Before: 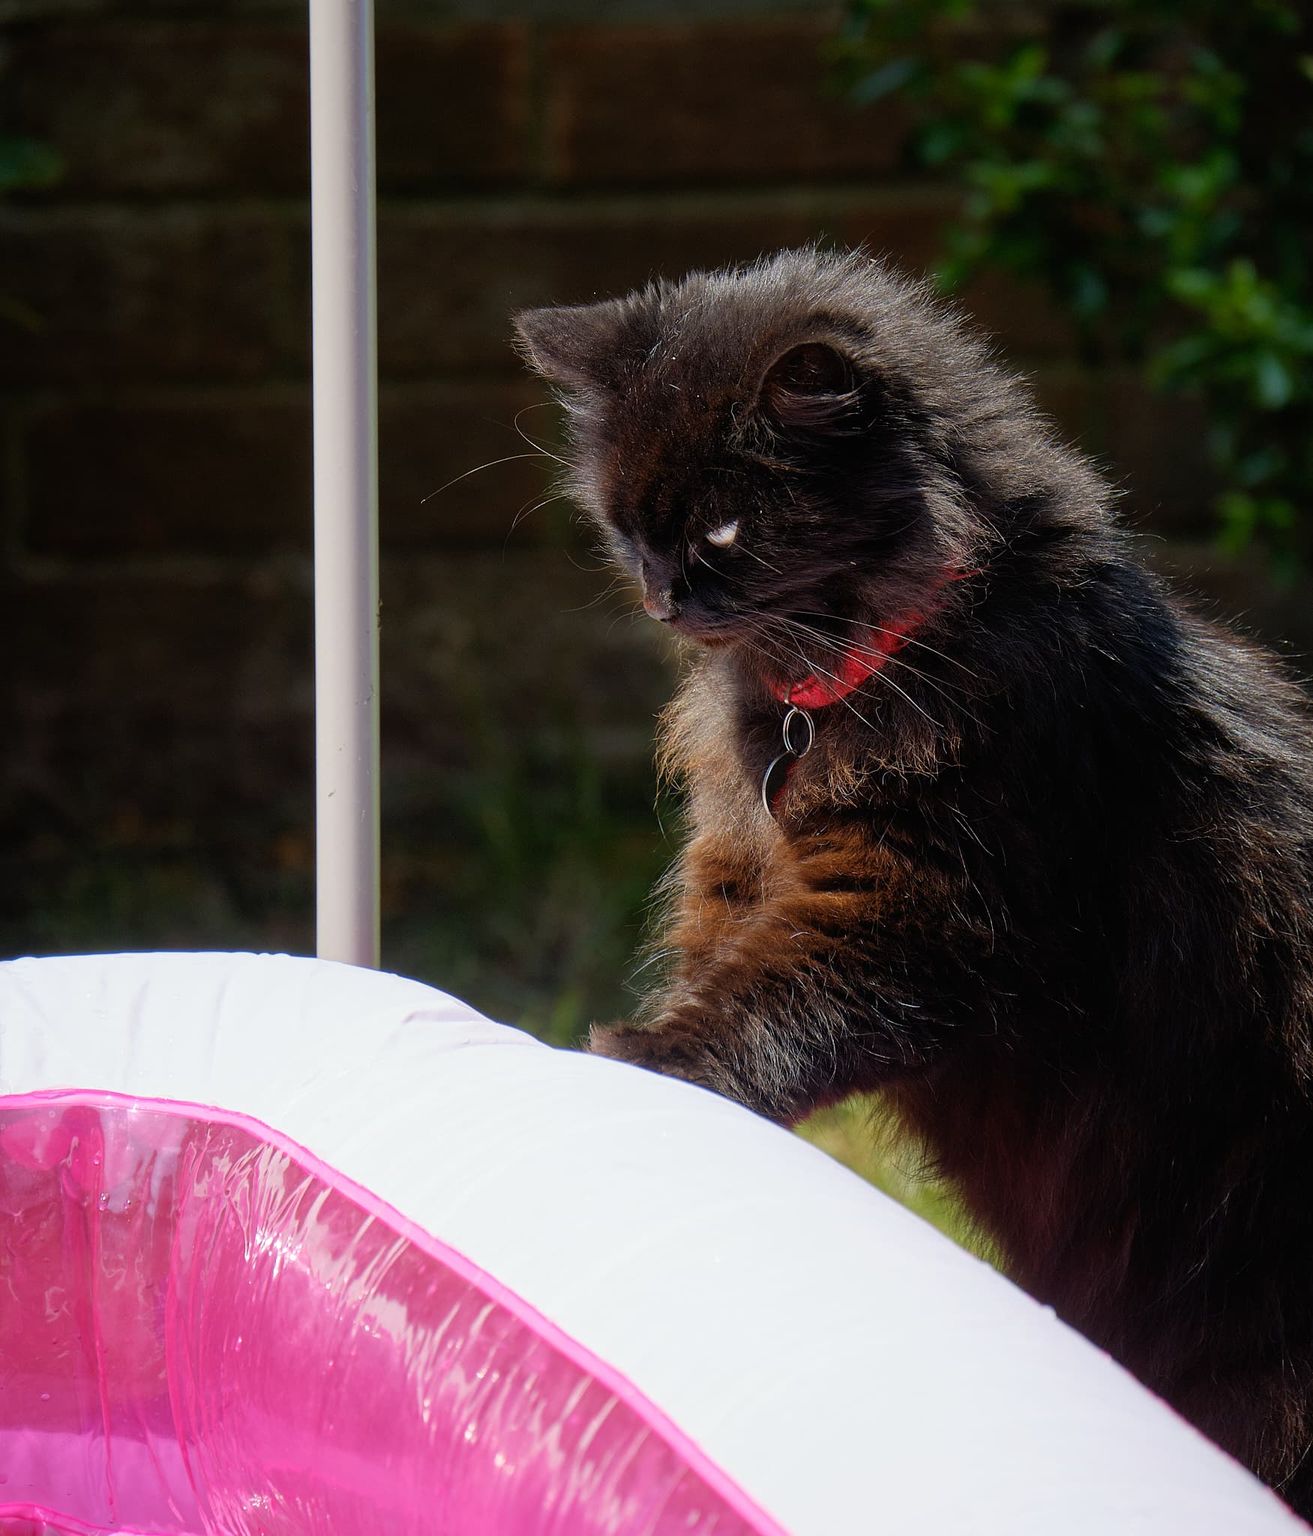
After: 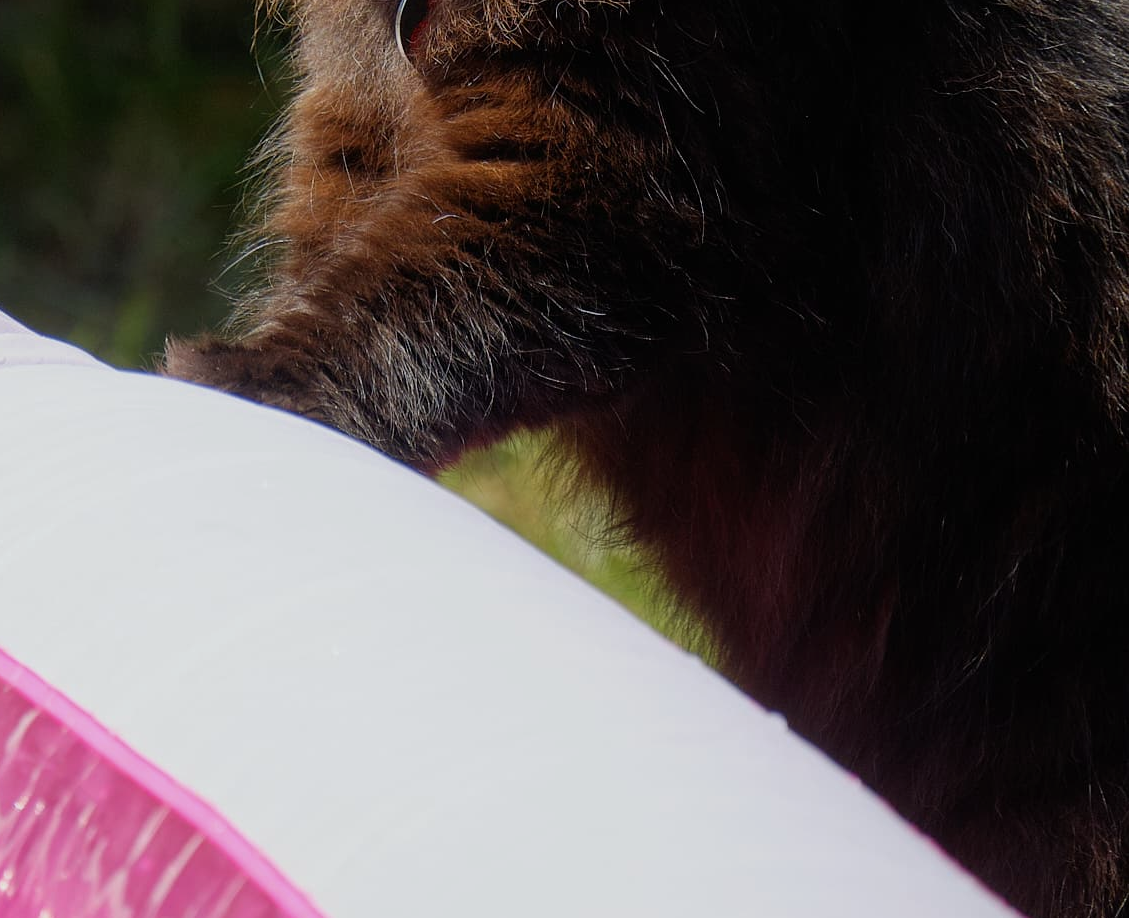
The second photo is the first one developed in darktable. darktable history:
rgb levels: preserve colors max RGB
exposure: exposure -0.293 EV, compensate highlight preservation false
crop and rotate: left 35.509%, top 50.238%, bottom 4.934%
